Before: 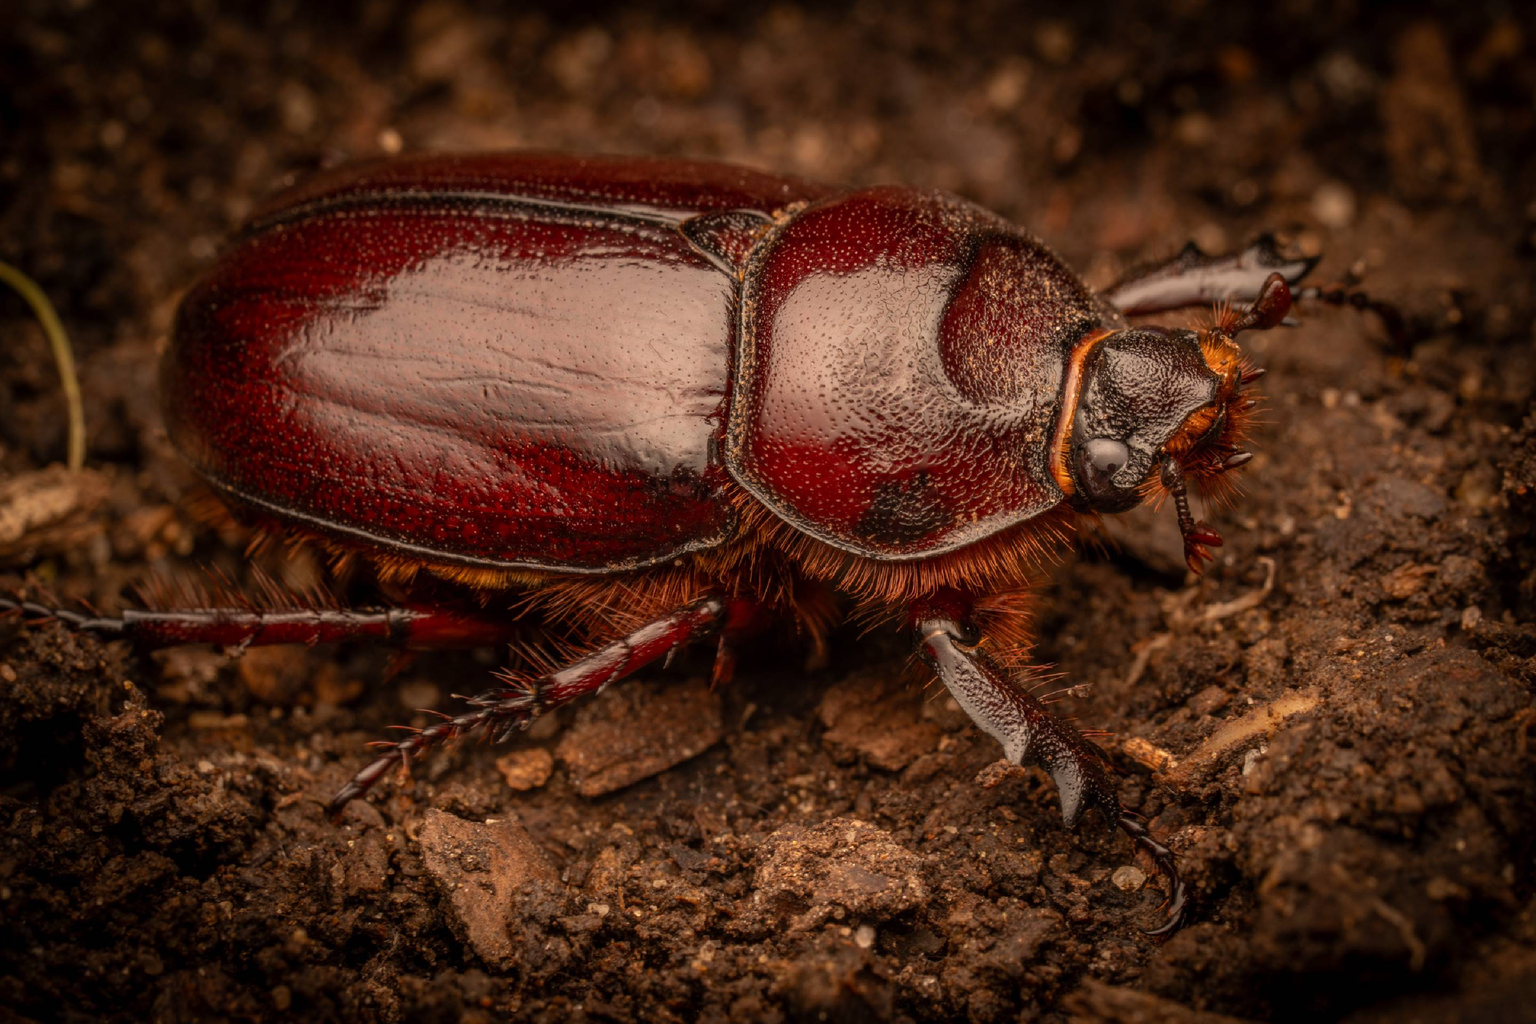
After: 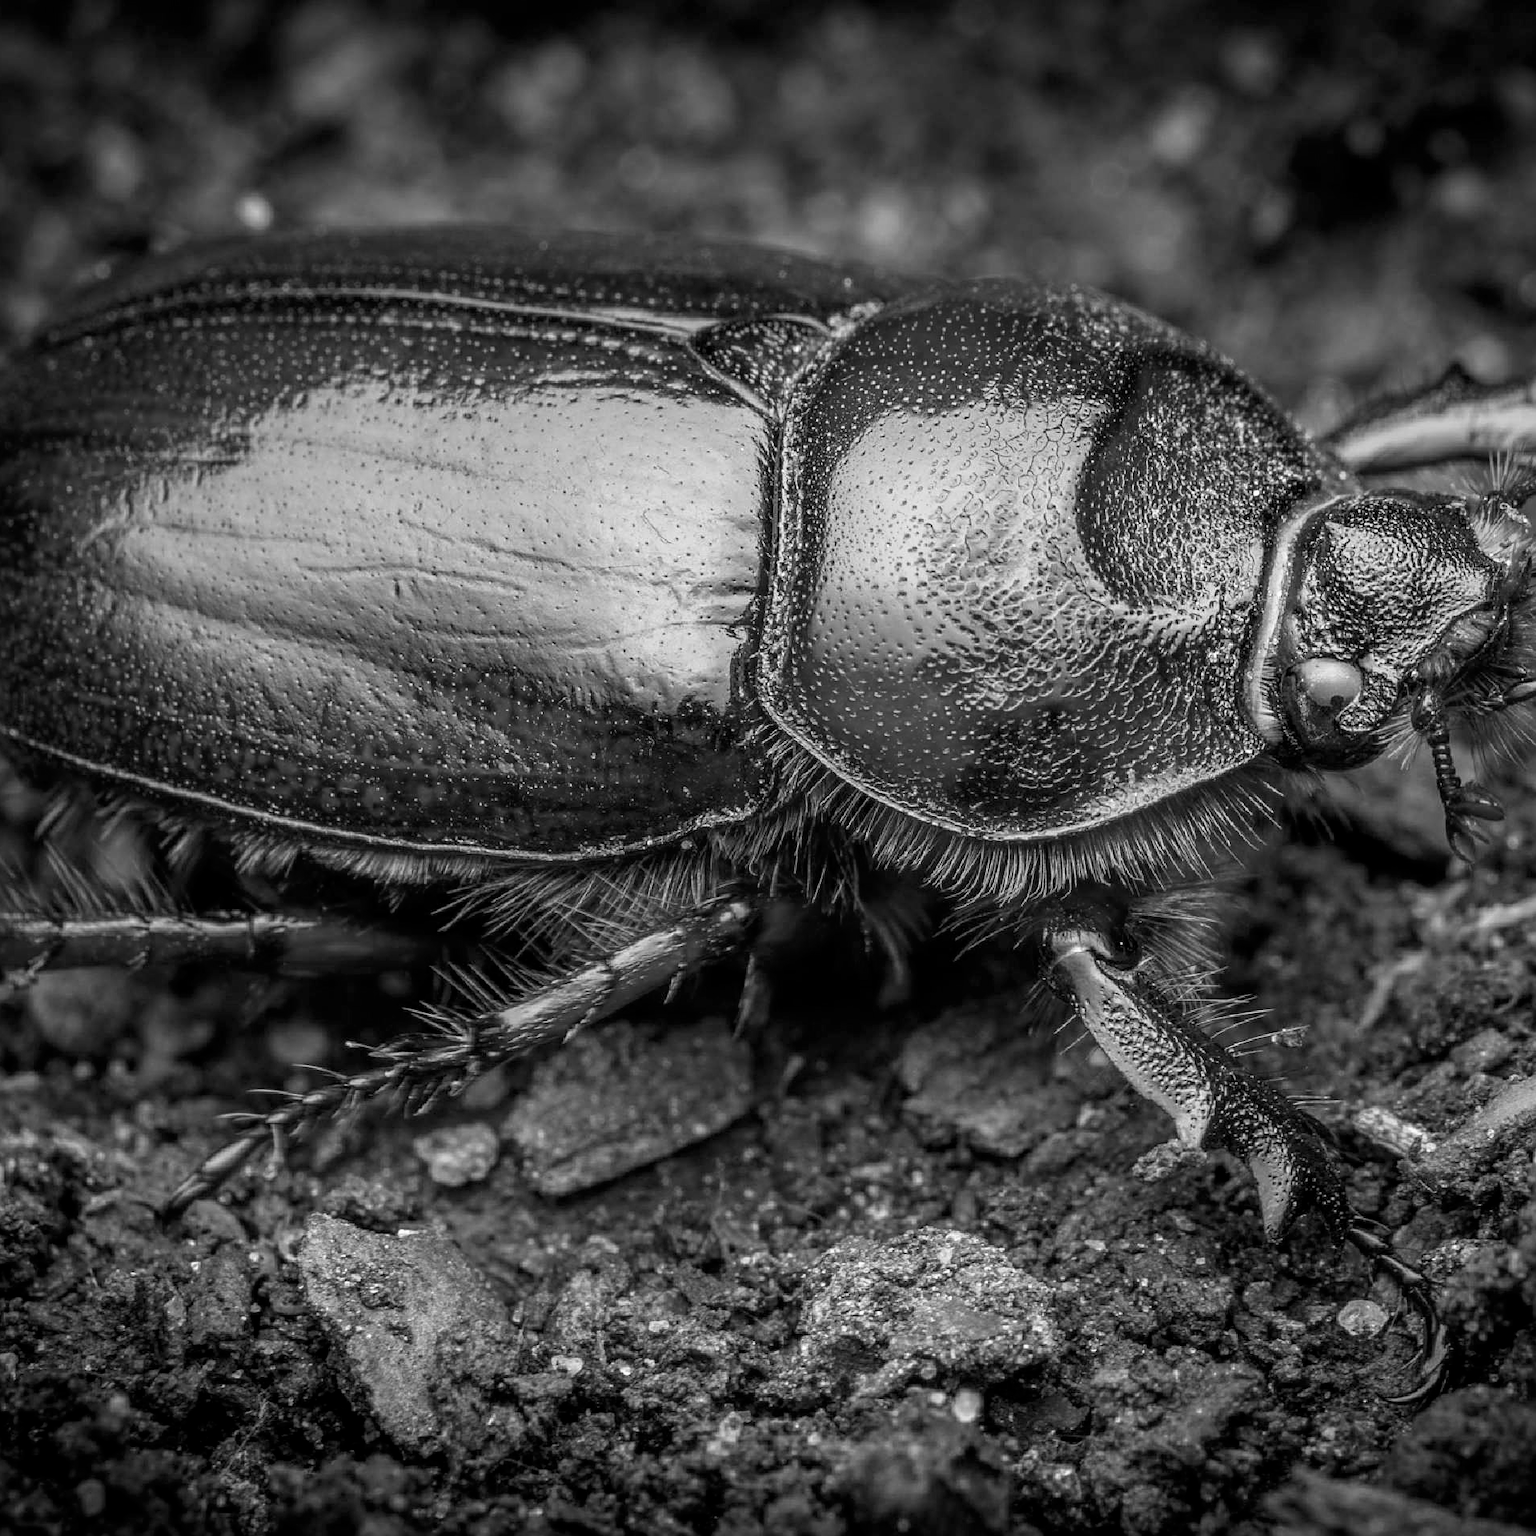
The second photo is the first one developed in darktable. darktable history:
crop and rotate: left 14.385%, right 18.948%
sharpen: on, module defaults
local contrast: highlights 100%, shadows 100%, detail 120%, midtone range 0.2
white balance: red 1.127, blue 0.943
monochrome: on, module defaults
velvia: on, module defaults
exposure: black level correction 0.001, exposure 0.5 EV, compensate exposure bias true, compensate highlight preservation false
